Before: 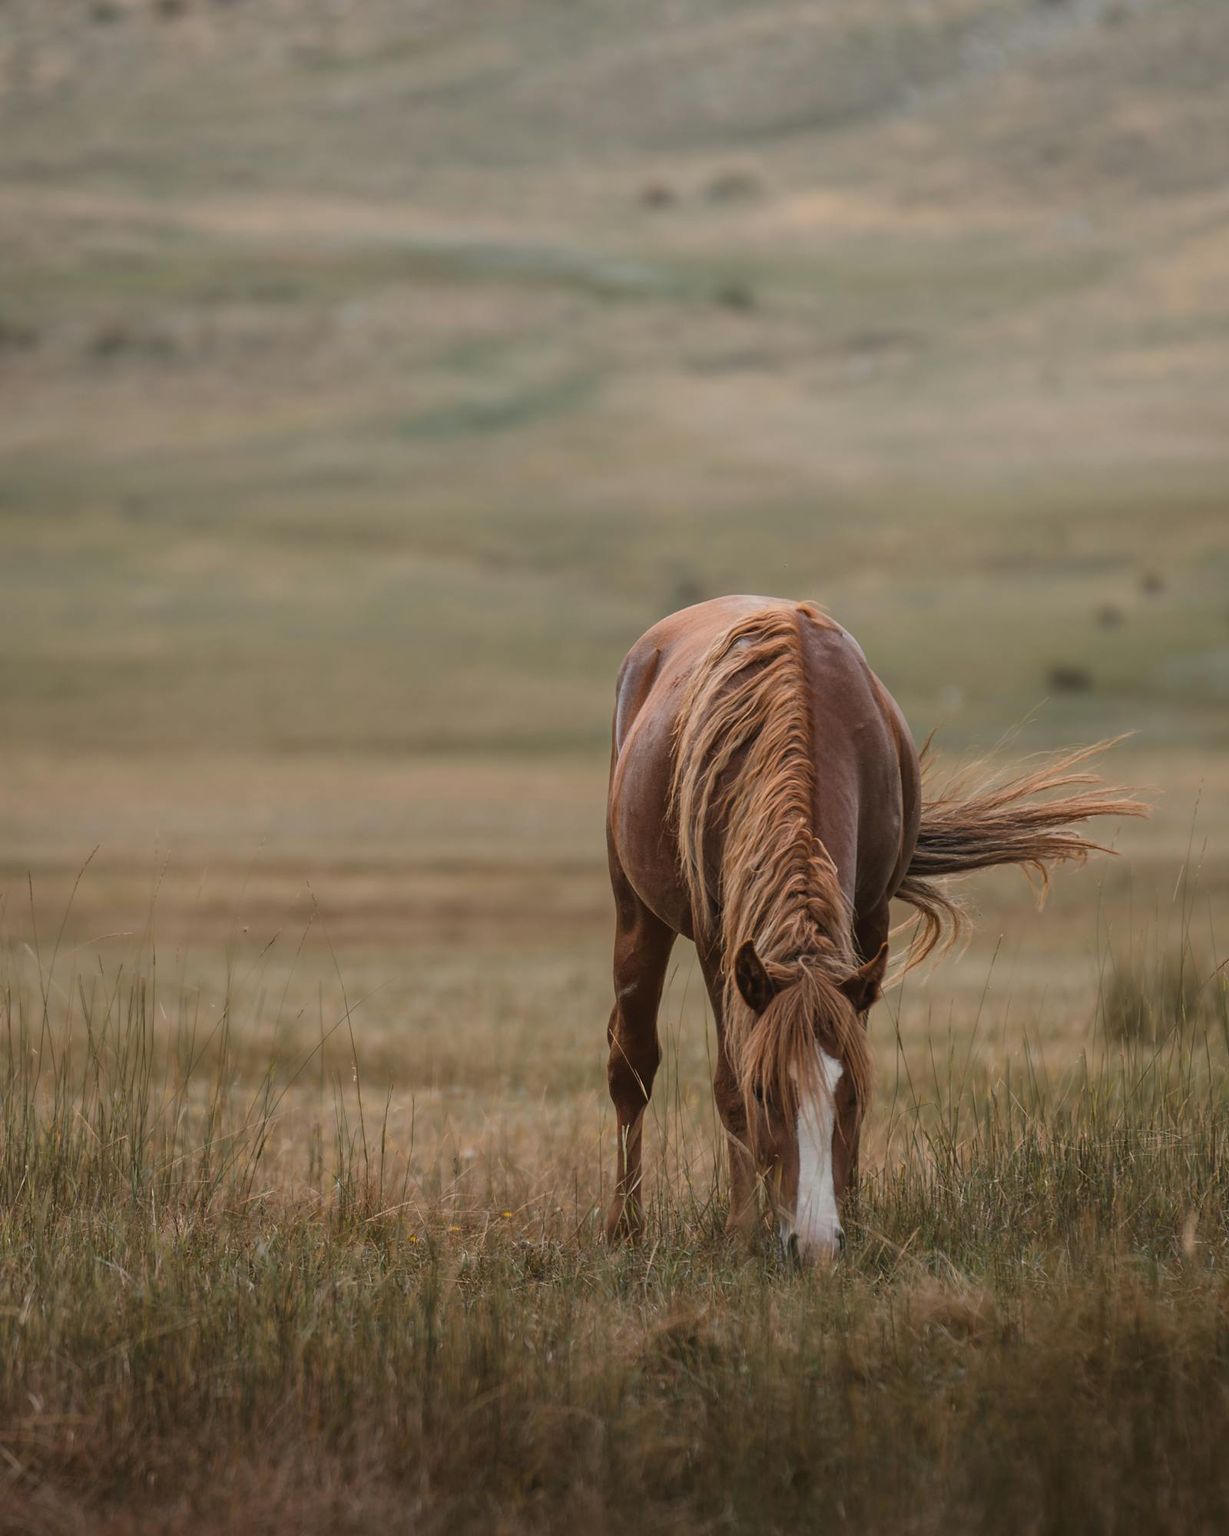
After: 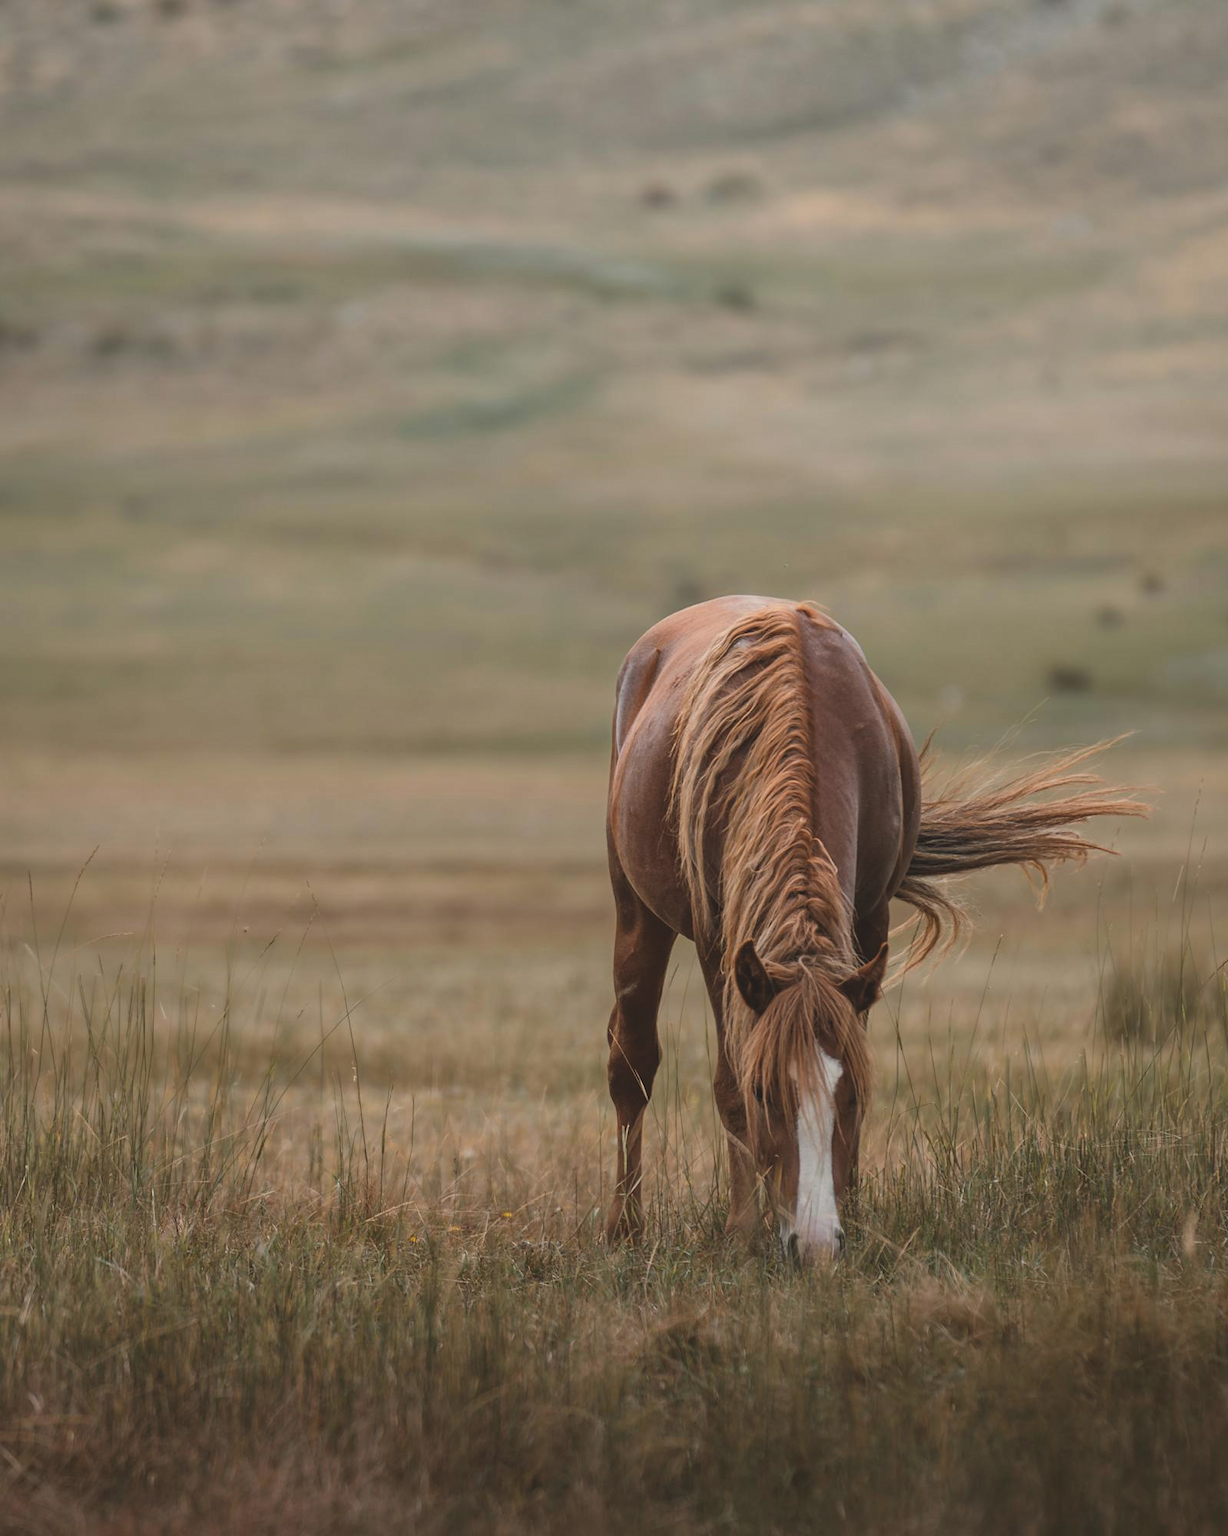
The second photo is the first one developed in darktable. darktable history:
exposure: black level correction -0.008, exposure 0.066 EV, compensate exposure bias true, compensate highlight preservation false
